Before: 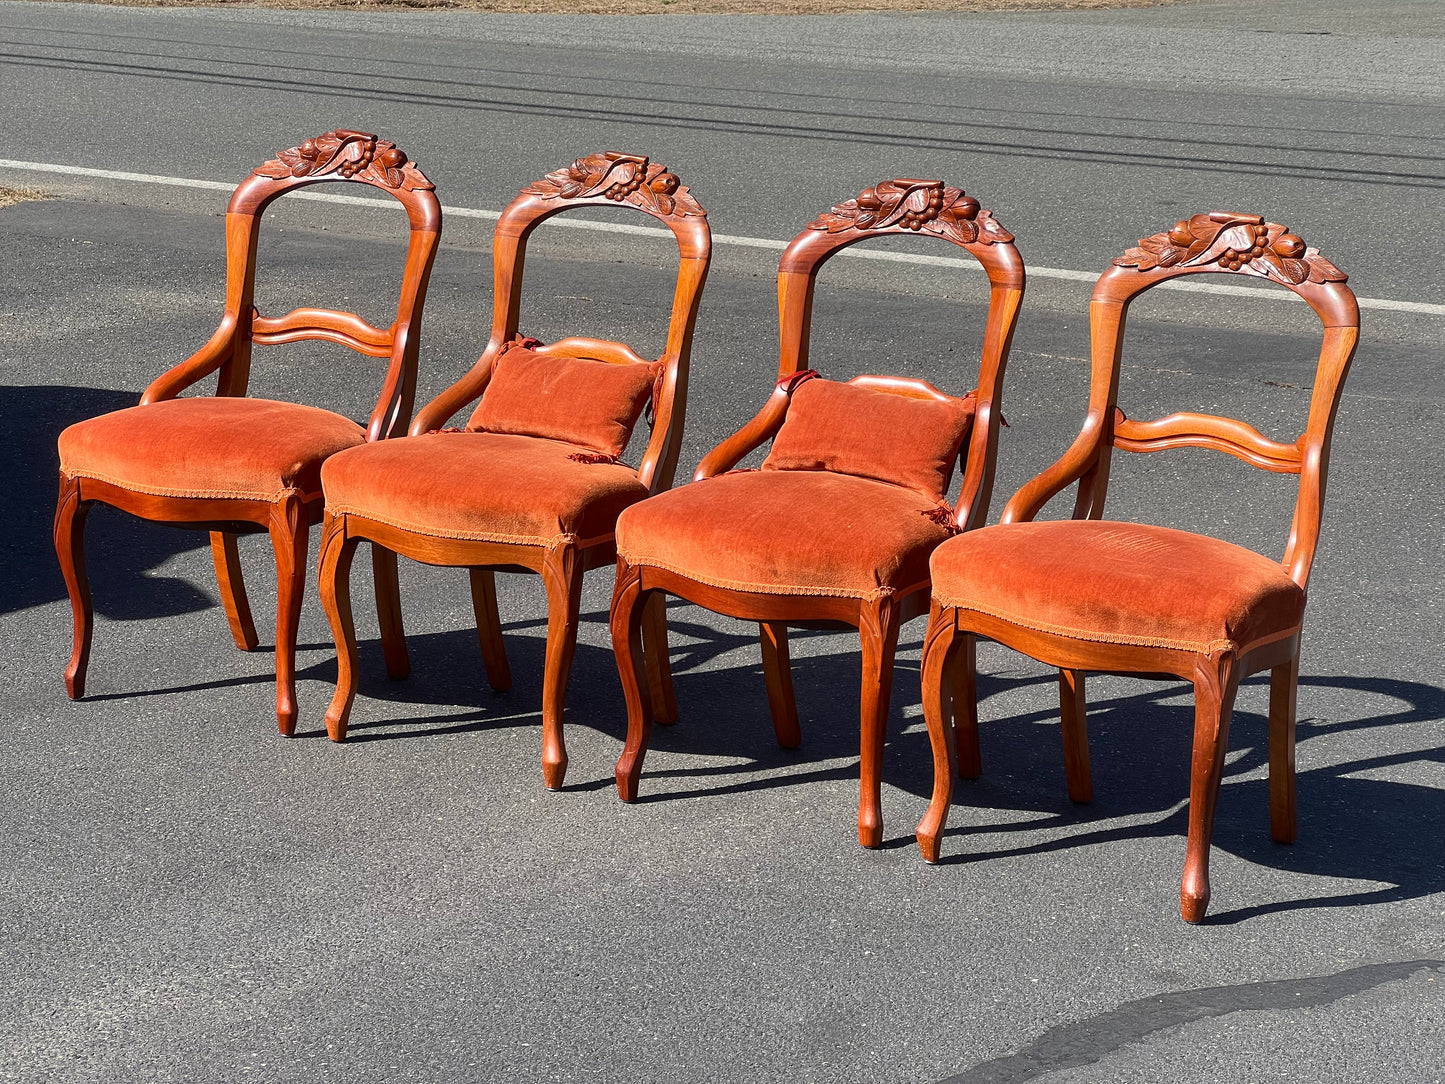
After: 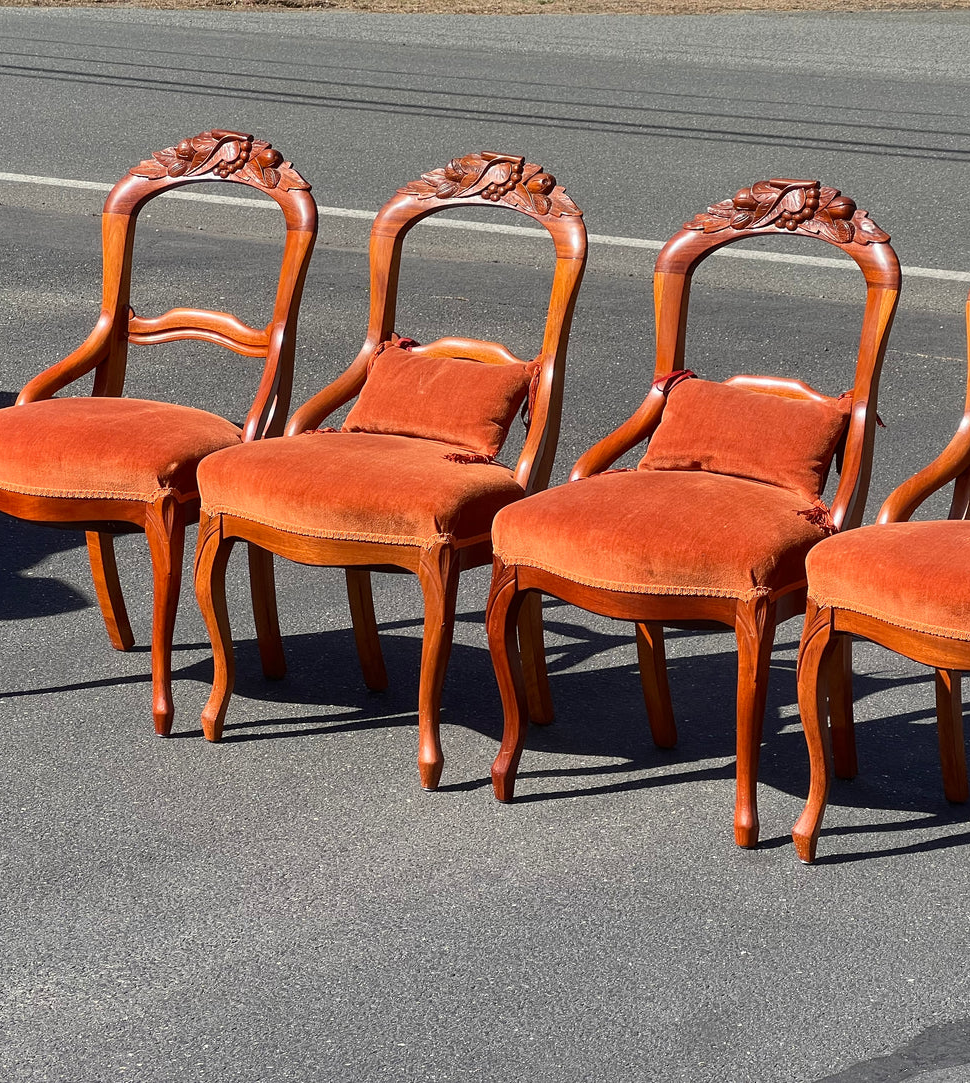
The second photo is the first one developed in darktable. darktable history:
crop and rotate: left 8.584%, right 24.24%
